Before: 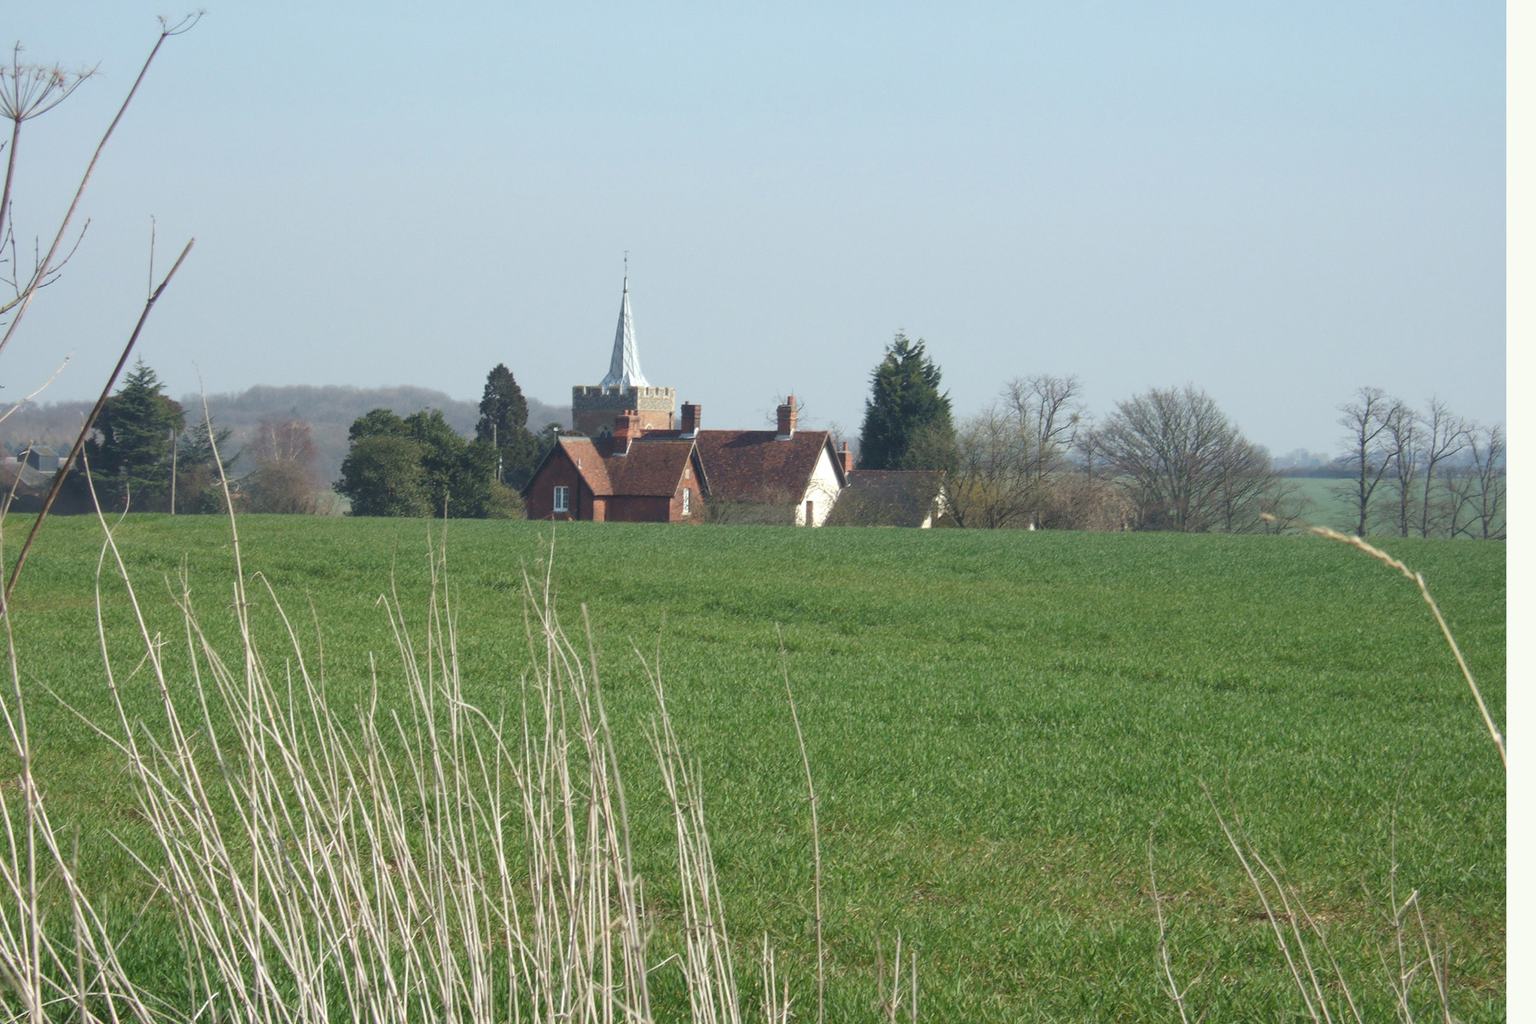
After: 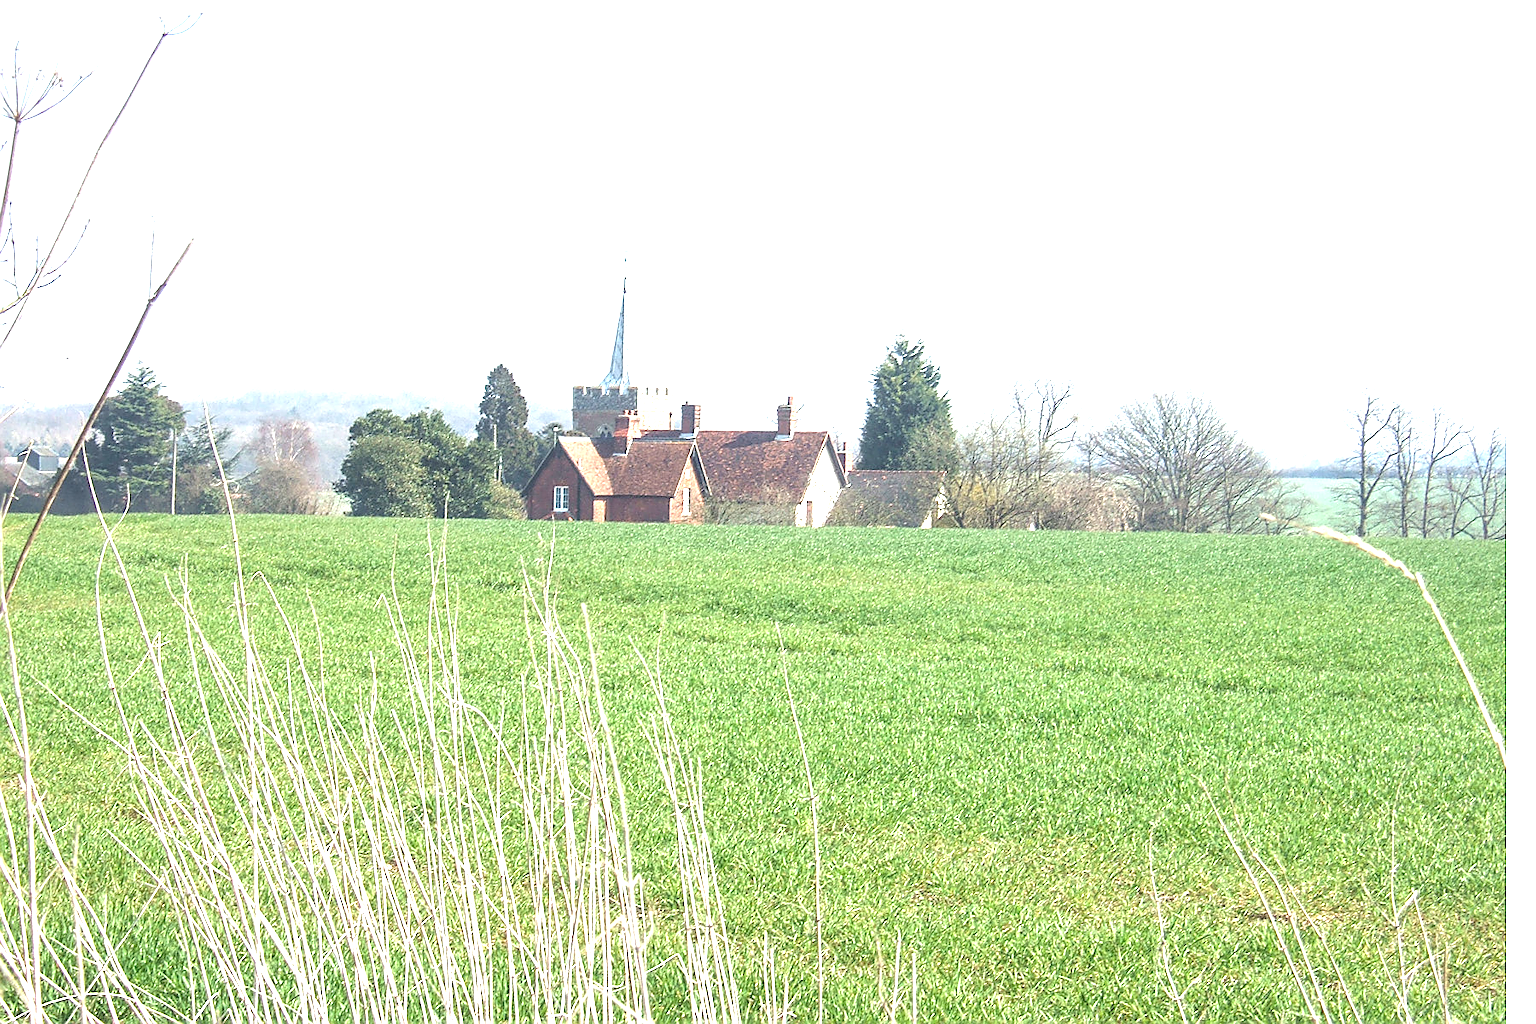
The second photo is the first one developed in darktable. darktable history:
exposure: black level correction 0, exposure 1.75 EV, compensate exposure bias true, compensate highlight preservation false
local contrast: on, module defaults
sharpen: radius 1.4, amount 1.25, threshold 0.7
